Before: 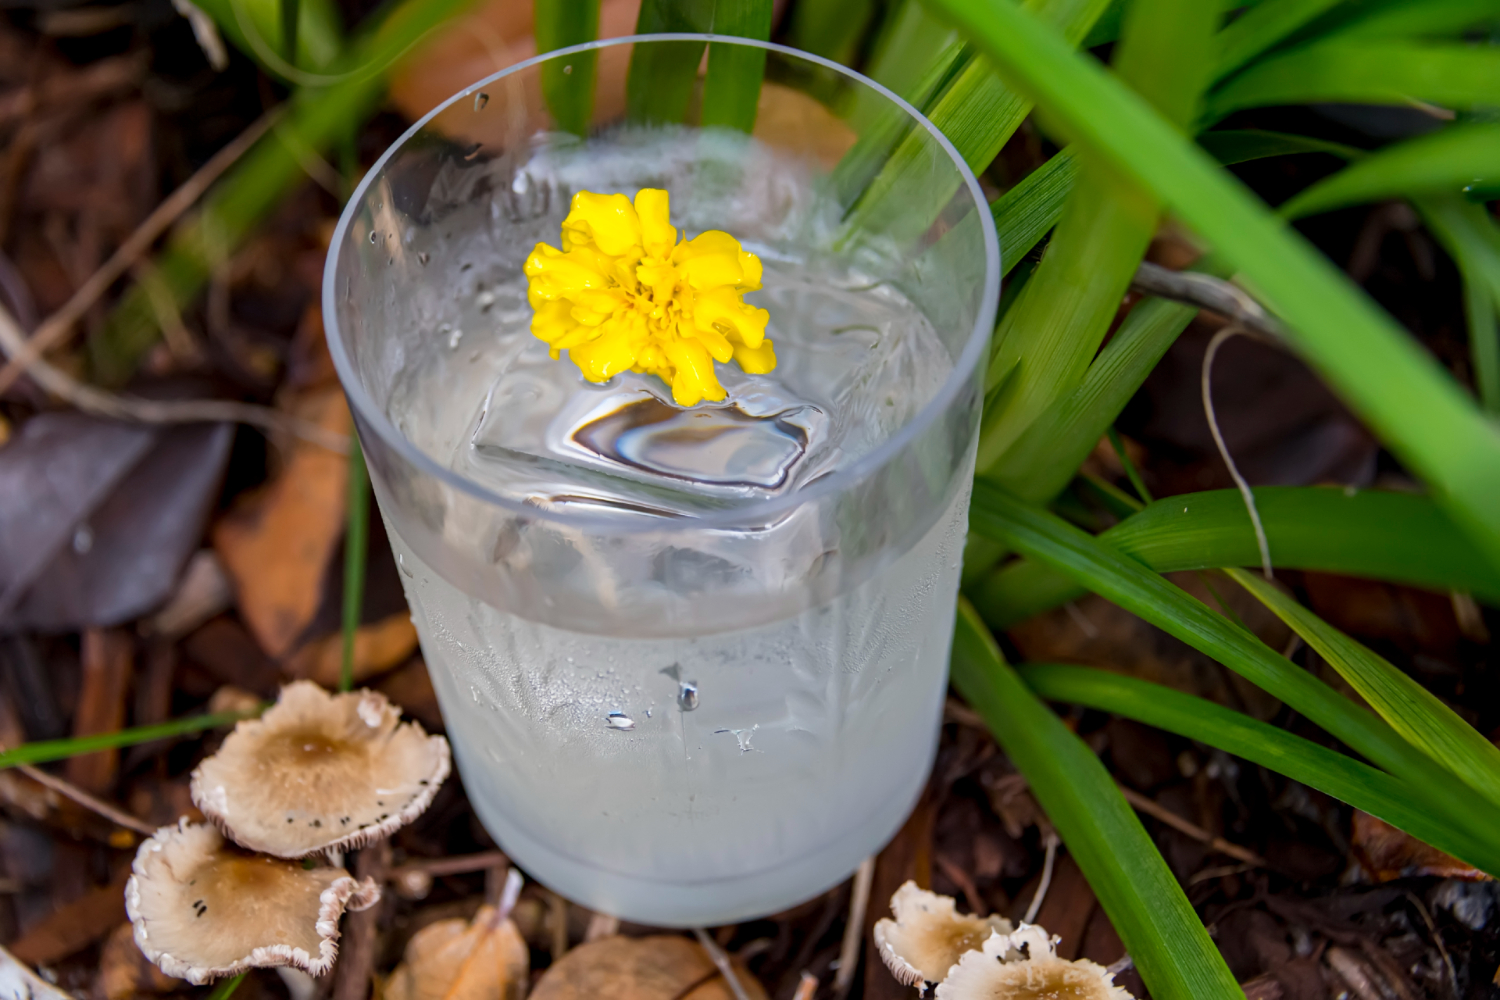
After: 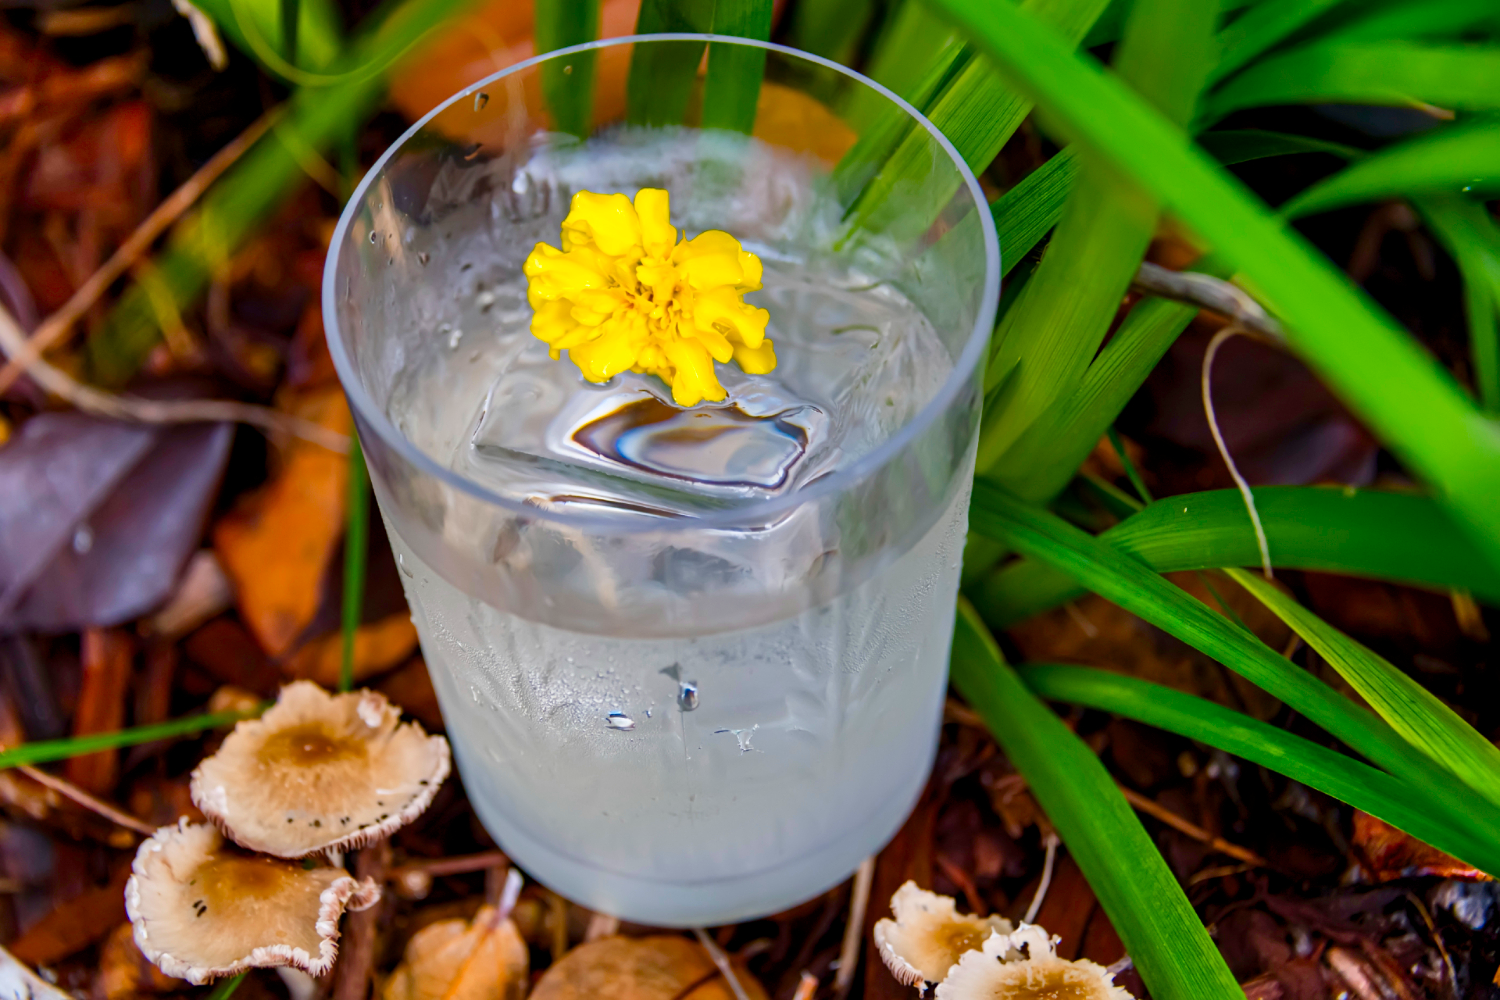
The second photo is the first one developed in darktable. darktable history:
shadows and highlights: soften with gaussian
color balance rgb: perceptual saturation grading › global saturation 20%, perceptual saturation grading › highlights -25%, perceptual saturation grading › shadows 50%
contrast brightness saturation: contrast 0.09, saturation 0.28
